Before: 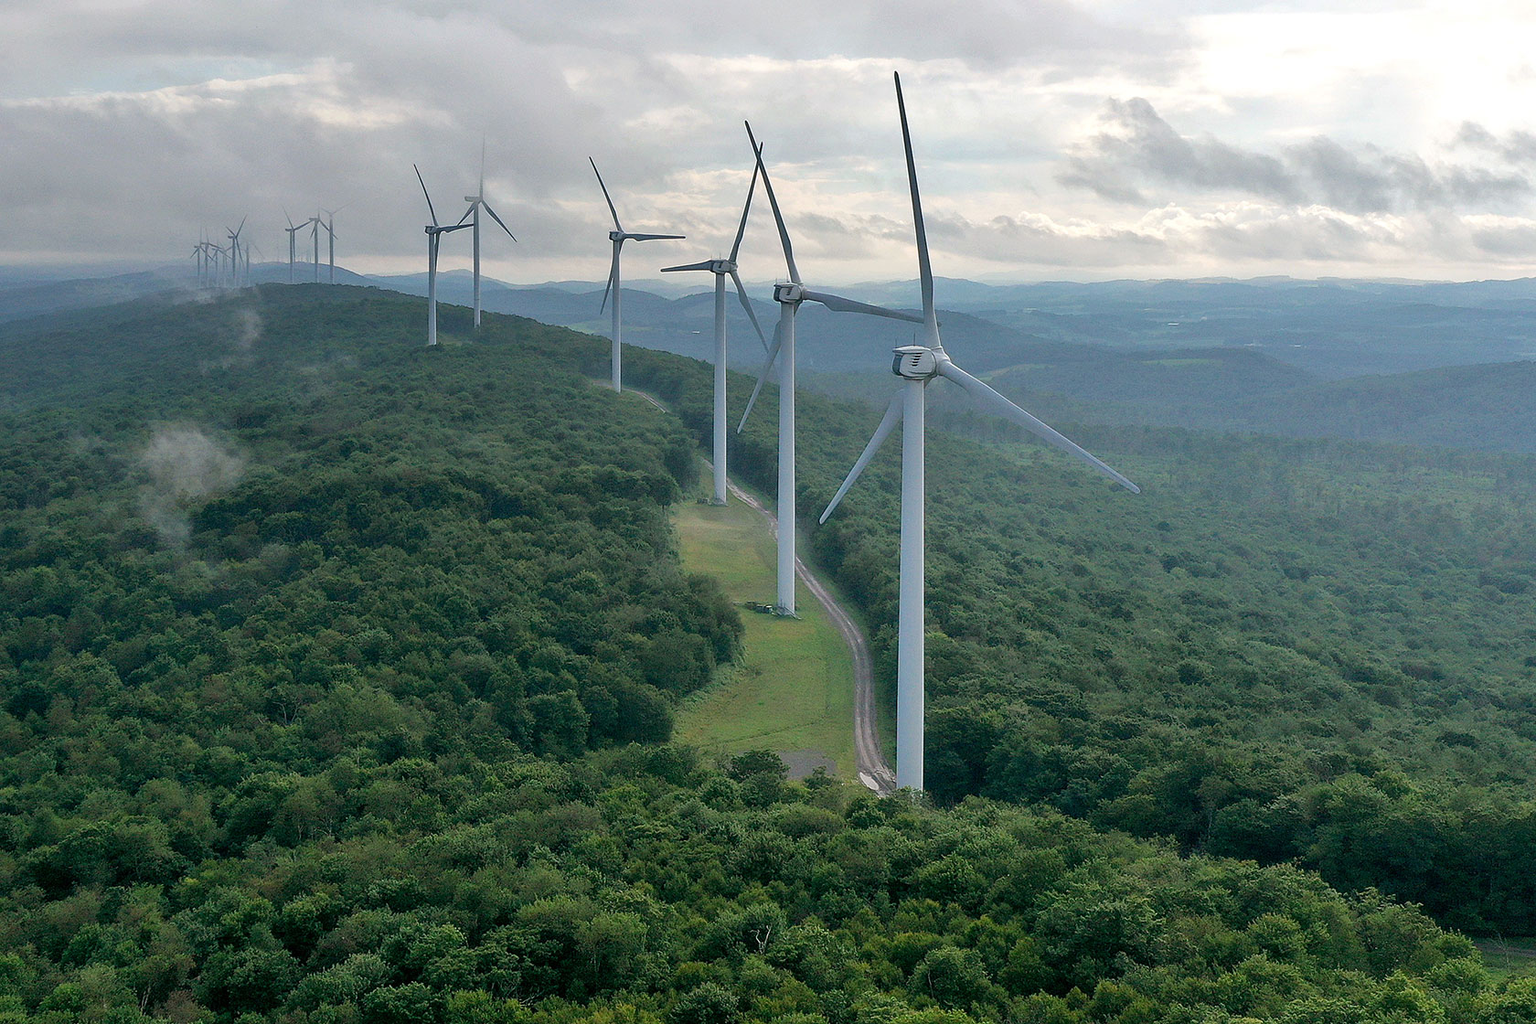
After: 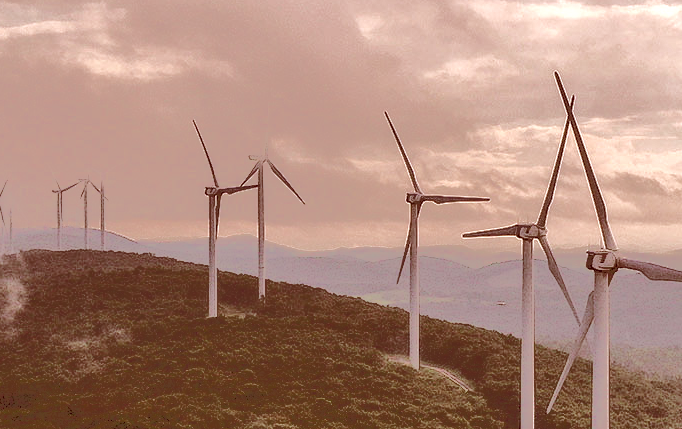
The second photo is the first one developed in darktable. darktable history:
local contrast: on, module defaults
color correction: highlights a* 9.37, highlights b* 8.7, shadows a* 39.54, shadows b* 39.73, saturation 0.796
tone equalizer: -7 EV -0.611 EV, -6 EV 1.04 EV, -5 EV -0.431 EV, -4 EV 0.424 EV, -3 EV 0.424 EV, -2 EV 0.135 EV, -1 EV -0.165 EV, +0 EV -0.387 EV, edges refinement/feathering 500, mask exposure compensation -1.57 EV, preserve details no
crop: left 15.526%, top 5.445%, right 43.86%, bottom 56.163%
